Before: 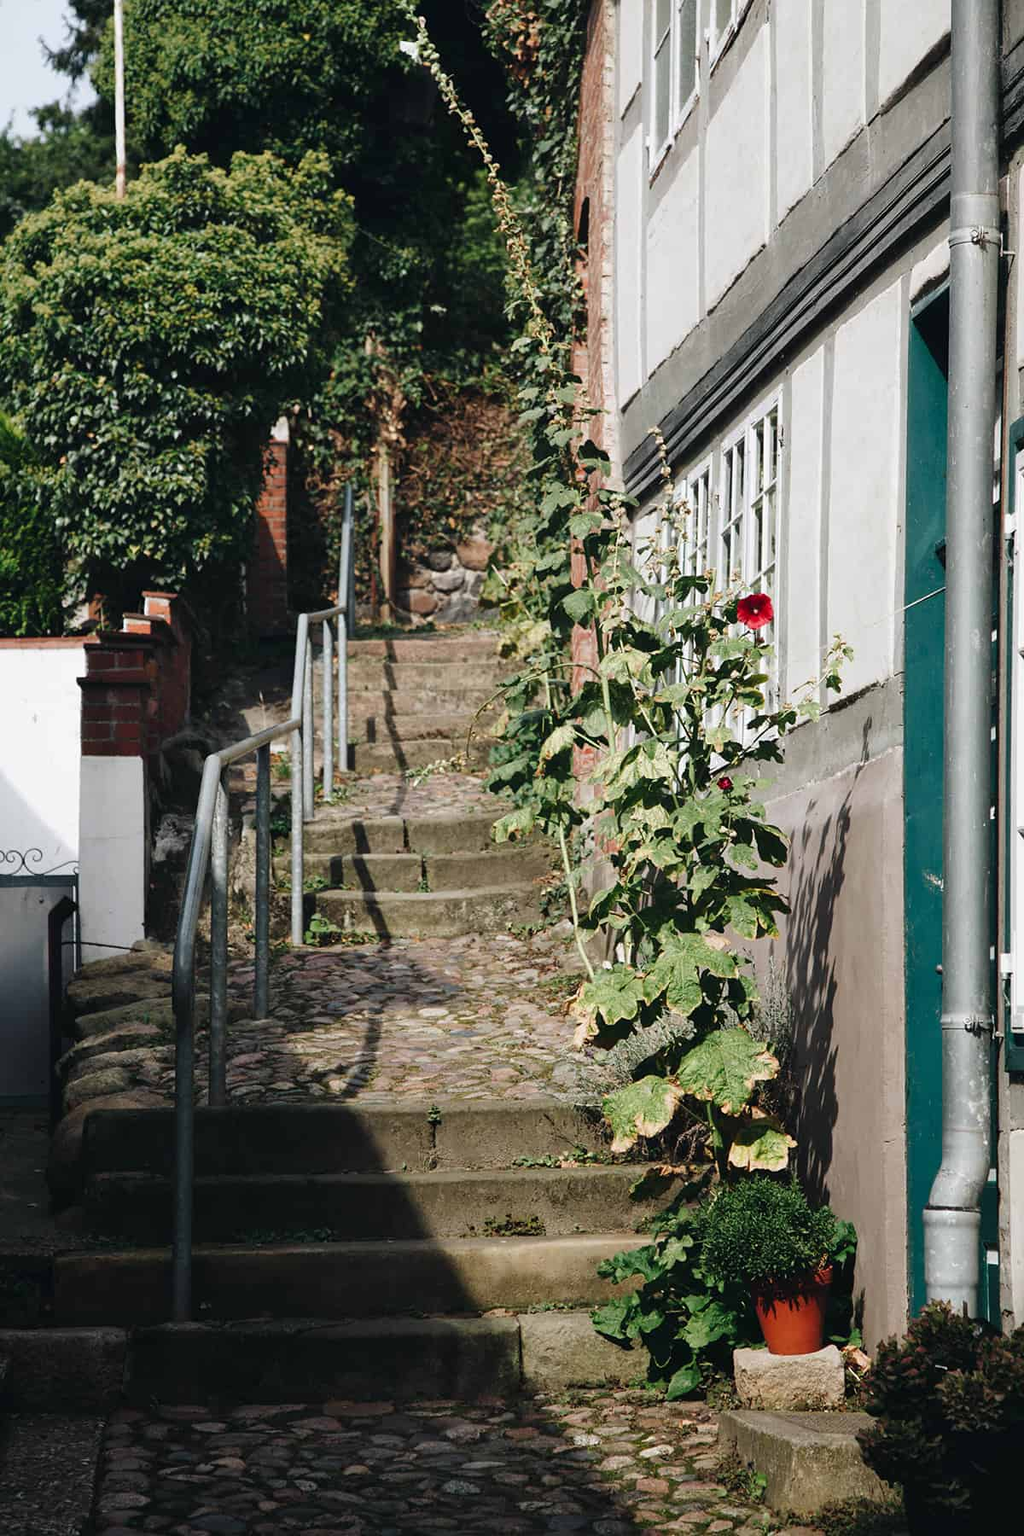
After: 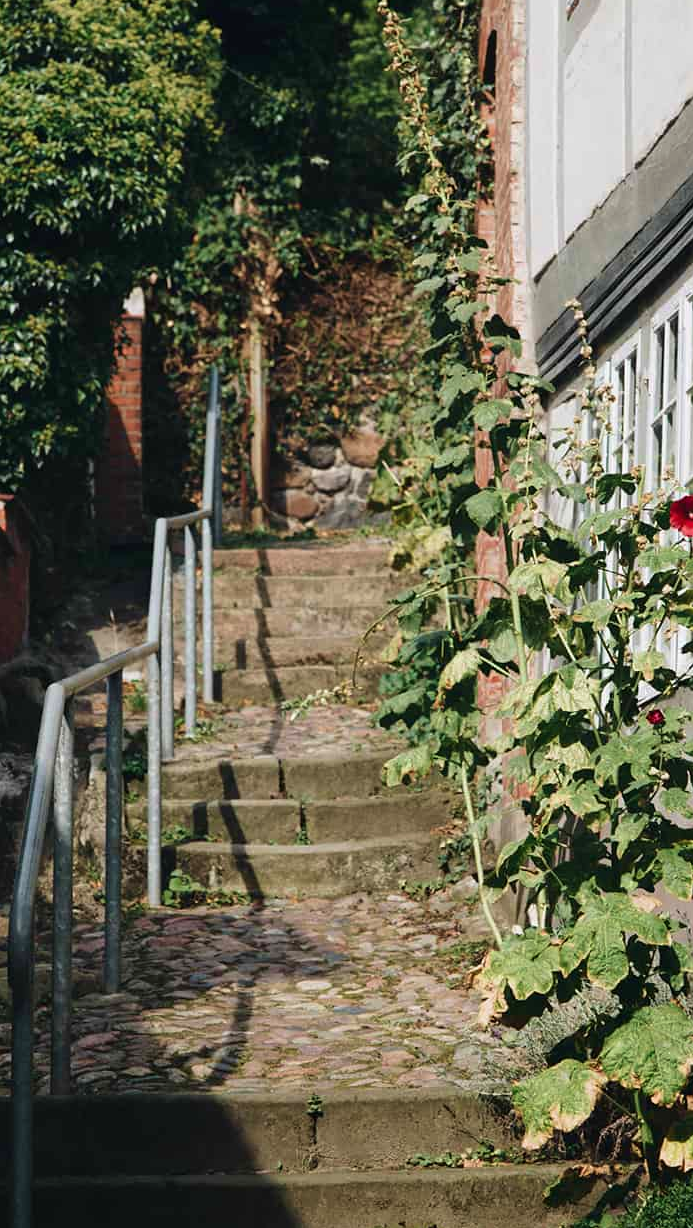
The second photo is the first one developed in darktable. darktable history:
crop: left 16.202%, top 11.208%, right 26.045%, bottom 20.557%
velvia: on, module defaults
exposure: exposure -0.05 EV
